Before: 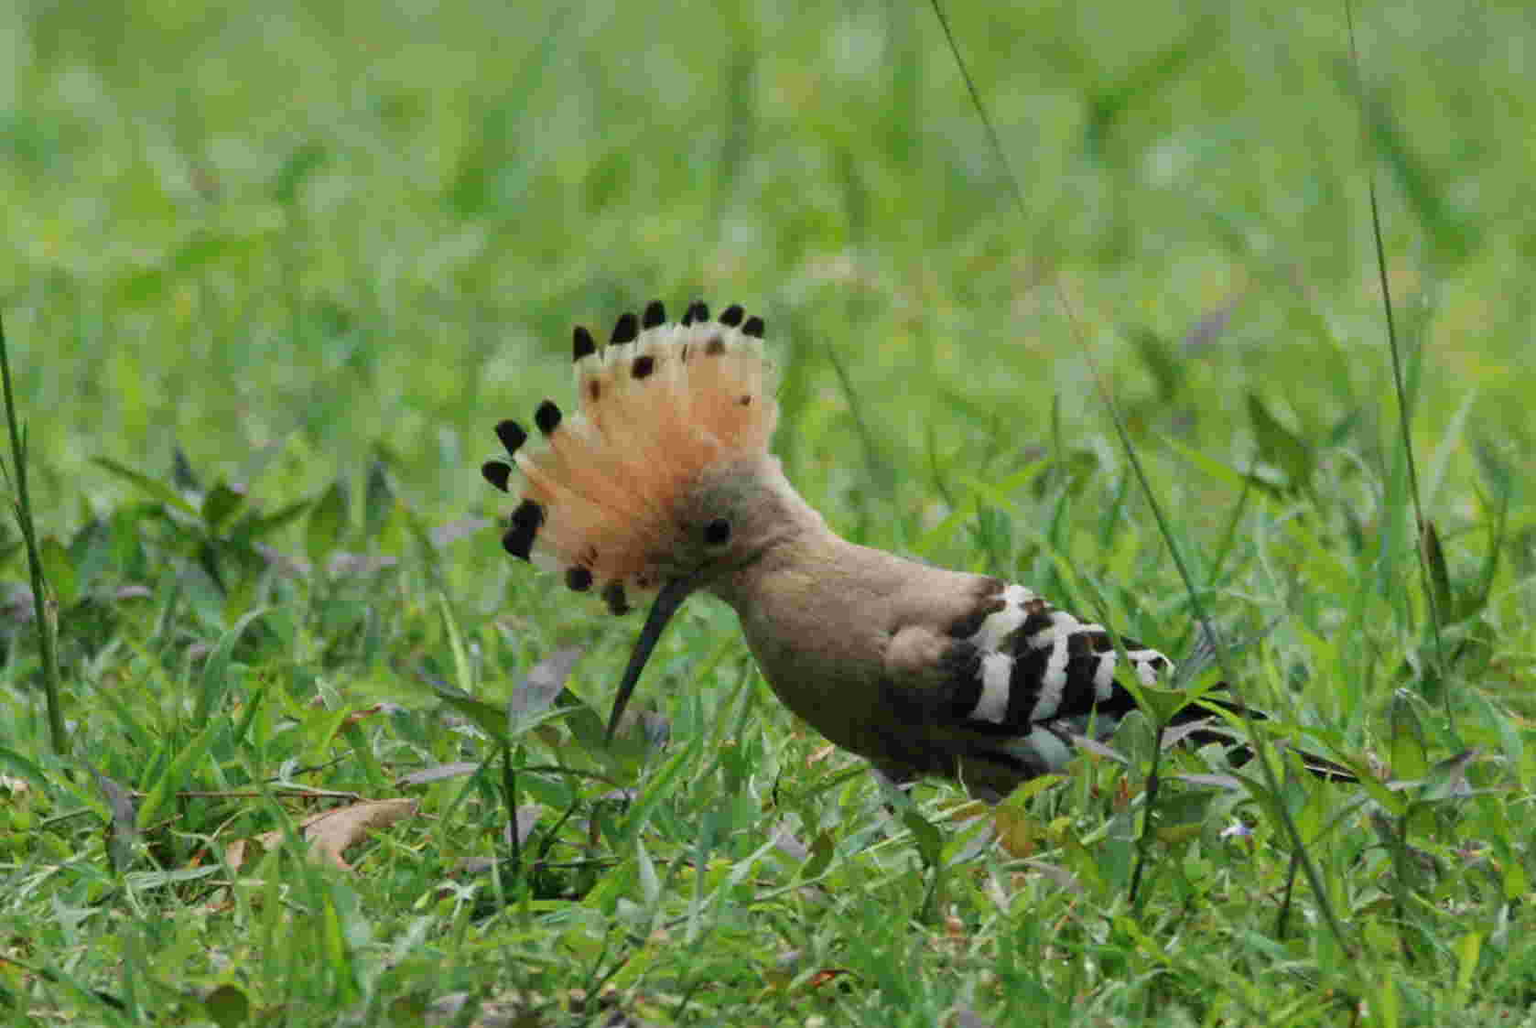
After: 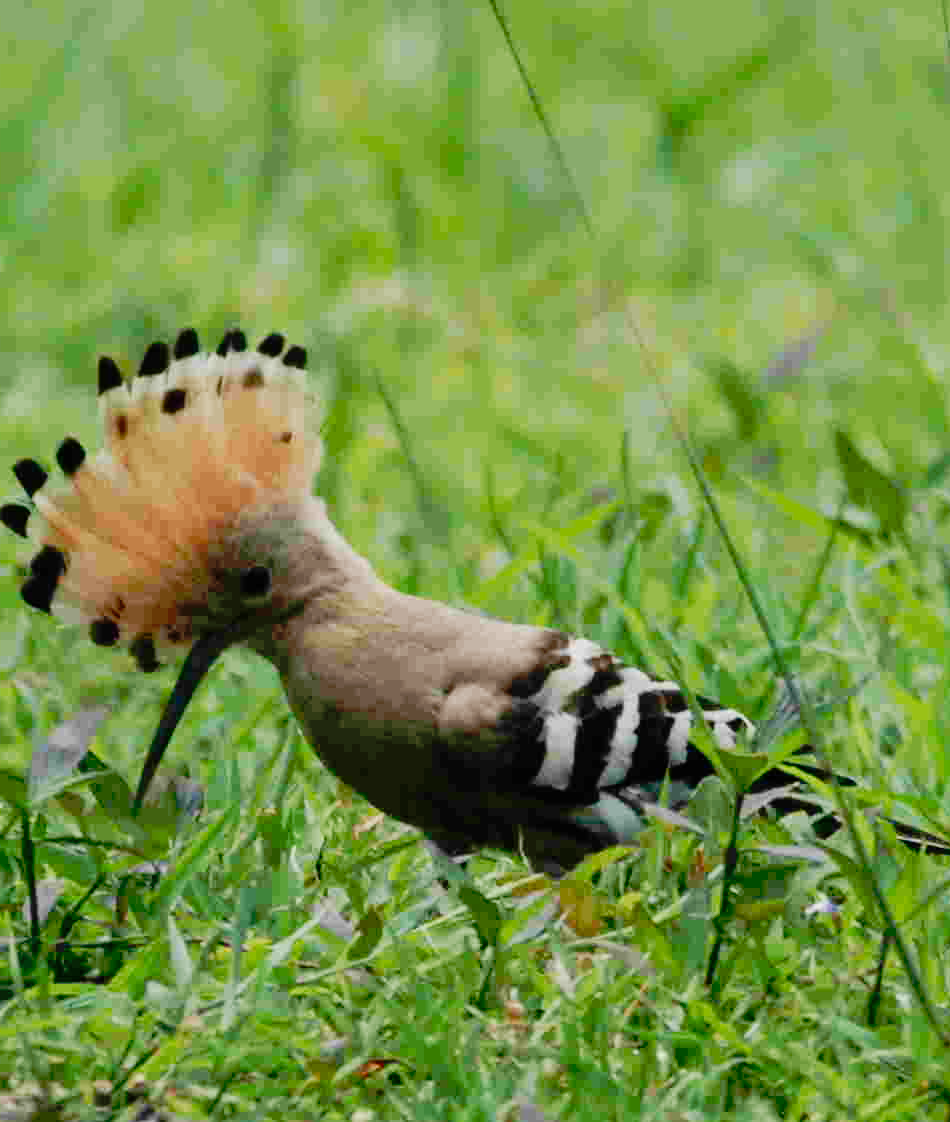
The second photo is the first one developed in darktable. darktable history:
crop: left 31.491%, top 0.012%, right 11.873%
tone curve: curves: ch0 [(0, 0) (0.105, 0.044) (0.195, 0.128) (0.283, 0.283) (0.384, 0.404) (0.485, 0.531) (0.635, 0.7) (0.832, 0.858) (1, 0.977)]; ch1 [(0, 0) (0.161, 0.092) (0.35, 0.33) (0.379, 0.401) (0.448, 0.478) (0.498, 0.503) (0.531, 0.537) (0.586, 0.563) (0.687, 0.648) (1, 1)]; ch2 [(0, 0) (0.359, 0.372) (0.437, 0.437) (0.483, 0.484) (0.53, 0.515) (0.556, 0.553) (0.635, 0.589) (1, 1)], preserve colors none
